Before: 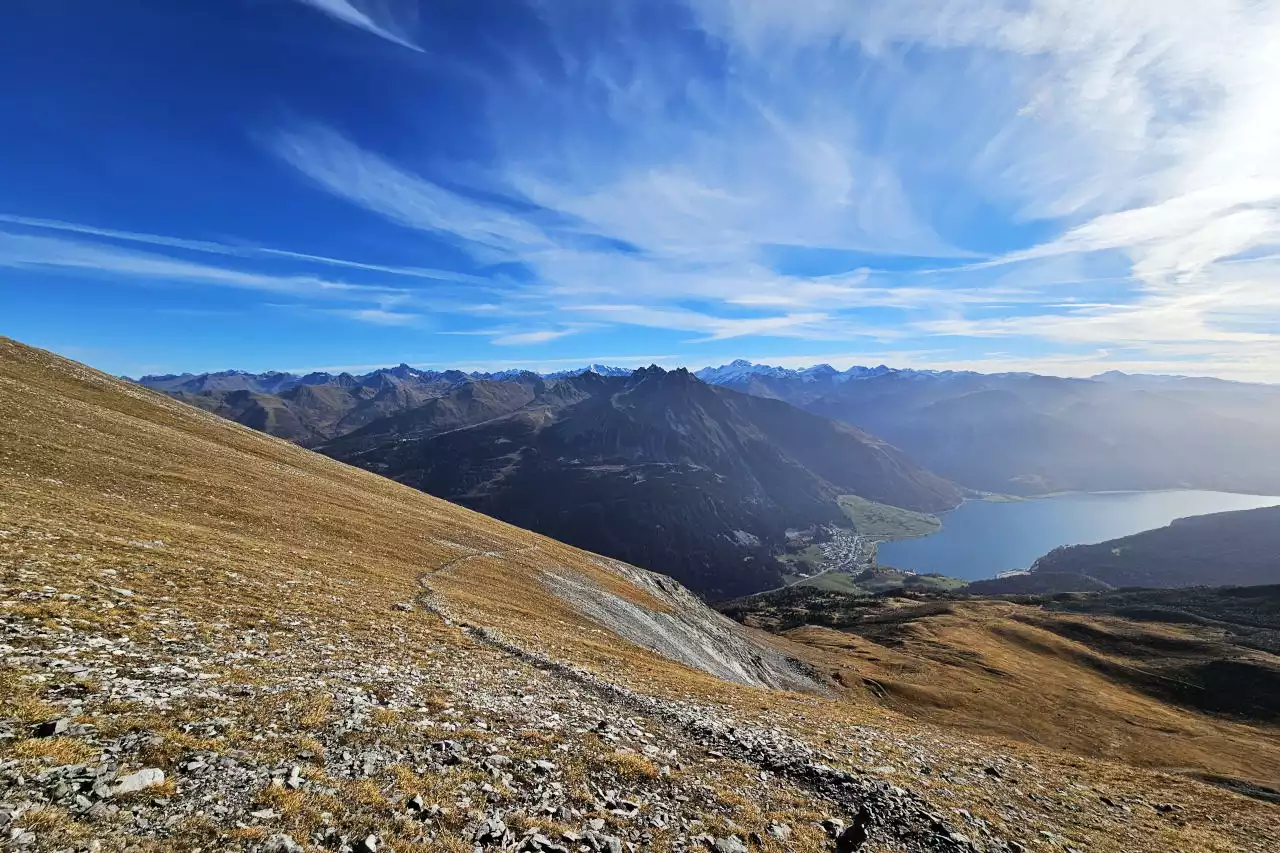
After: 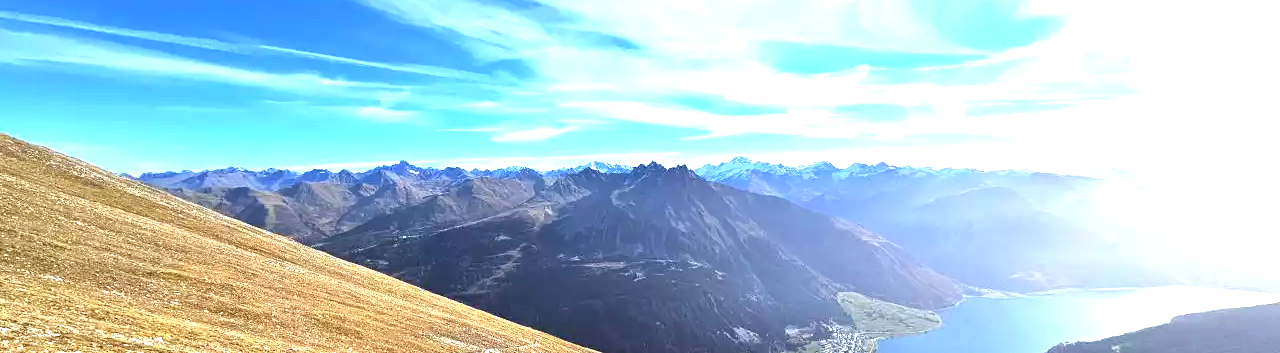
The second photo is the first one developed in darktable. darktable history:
crop and rotate: top 23.895%, bottom 34.659%
exposure: exposure 1.522 EV, compensate exposure bias true, compensate highlight preservation false
